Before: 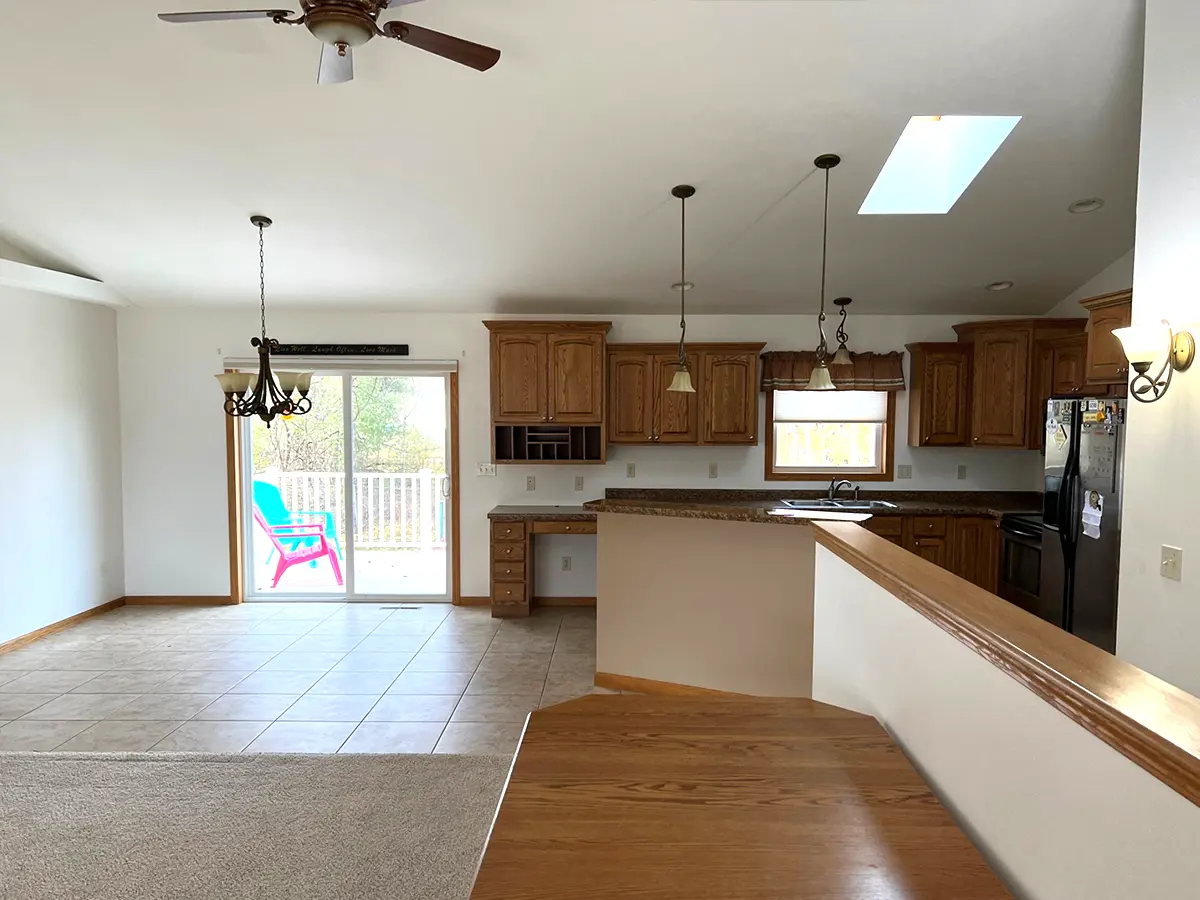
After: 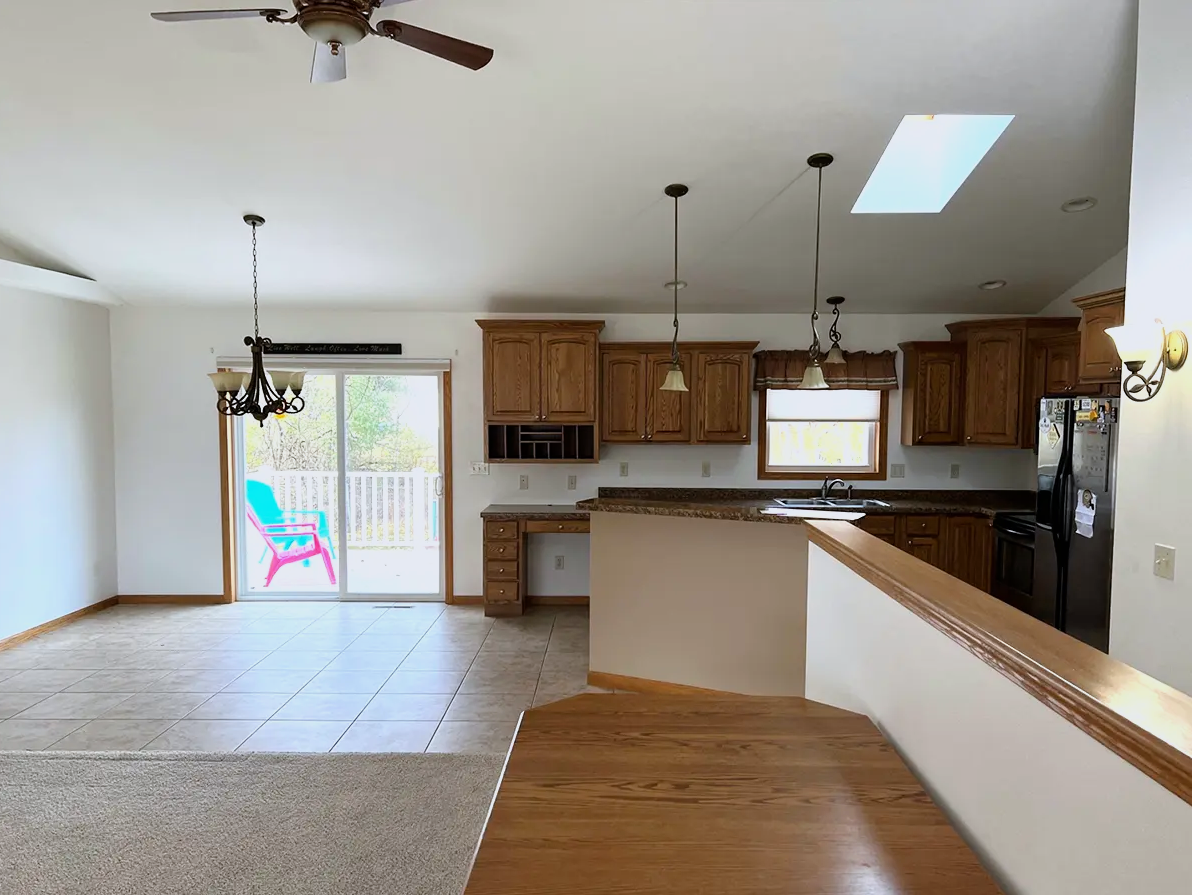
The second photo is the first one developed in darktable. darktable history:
filmic rgb: black relative exposure -11.35 EV, white relative exposure 3.22 EV, hardness 6.76, color science v6 (2022)
crop and rotate: left 0.614%, top 0.179%, bottom 0.309%
white balance: red 0.983, blue 1.036
